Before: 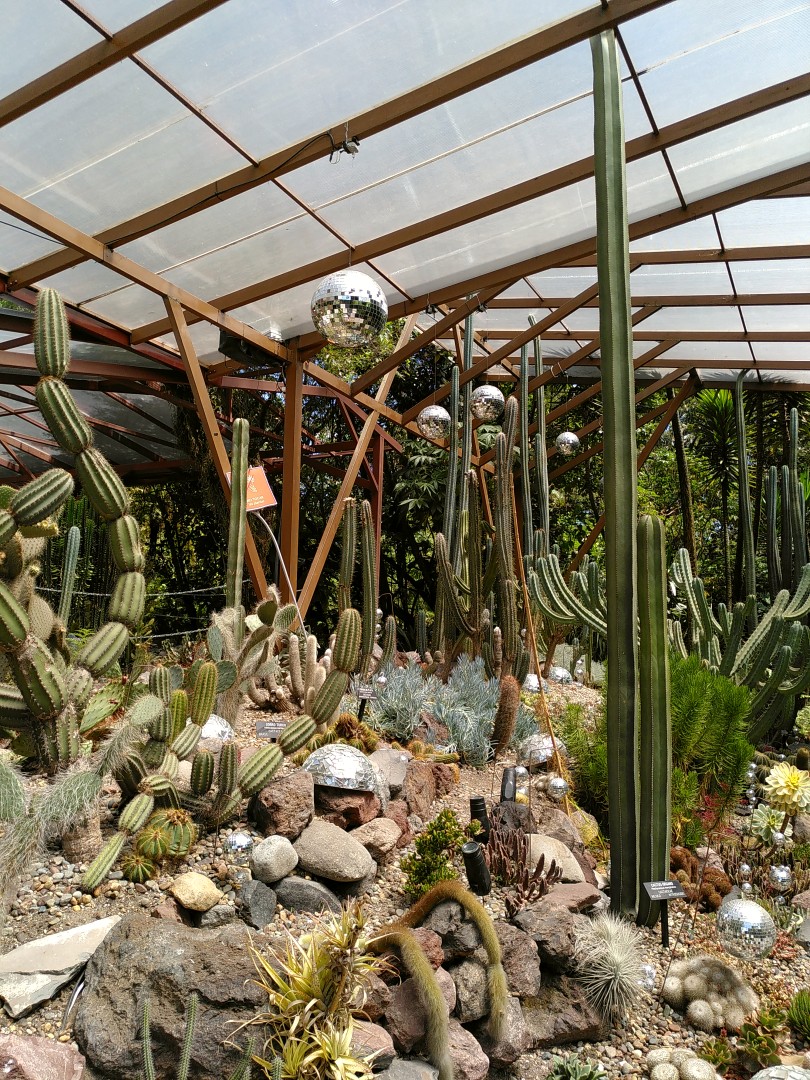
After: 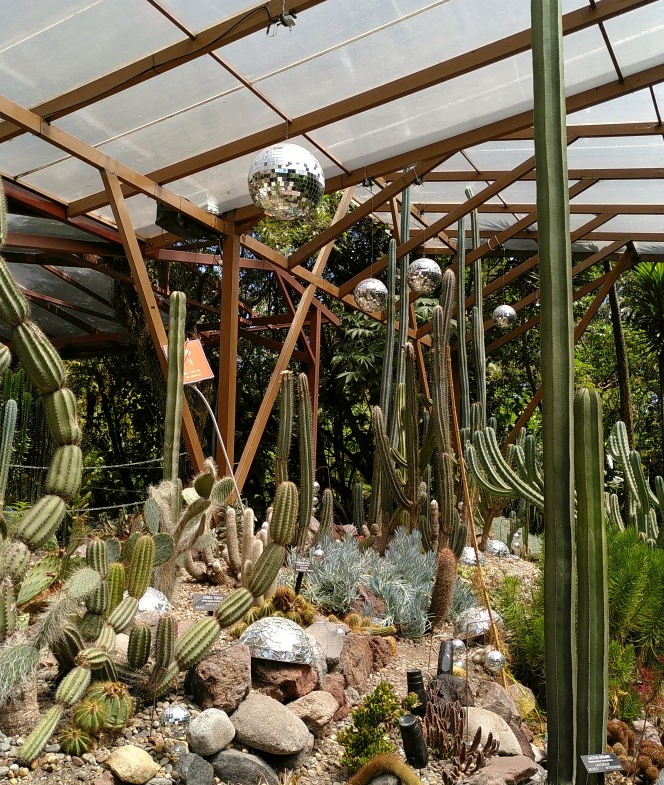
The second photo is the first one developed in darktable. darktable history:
color balance rgb: saturation formula JzAzBz (2021)
crop: left 7.856%, top 11.836%, right 10.12%, bottom 15.387%
